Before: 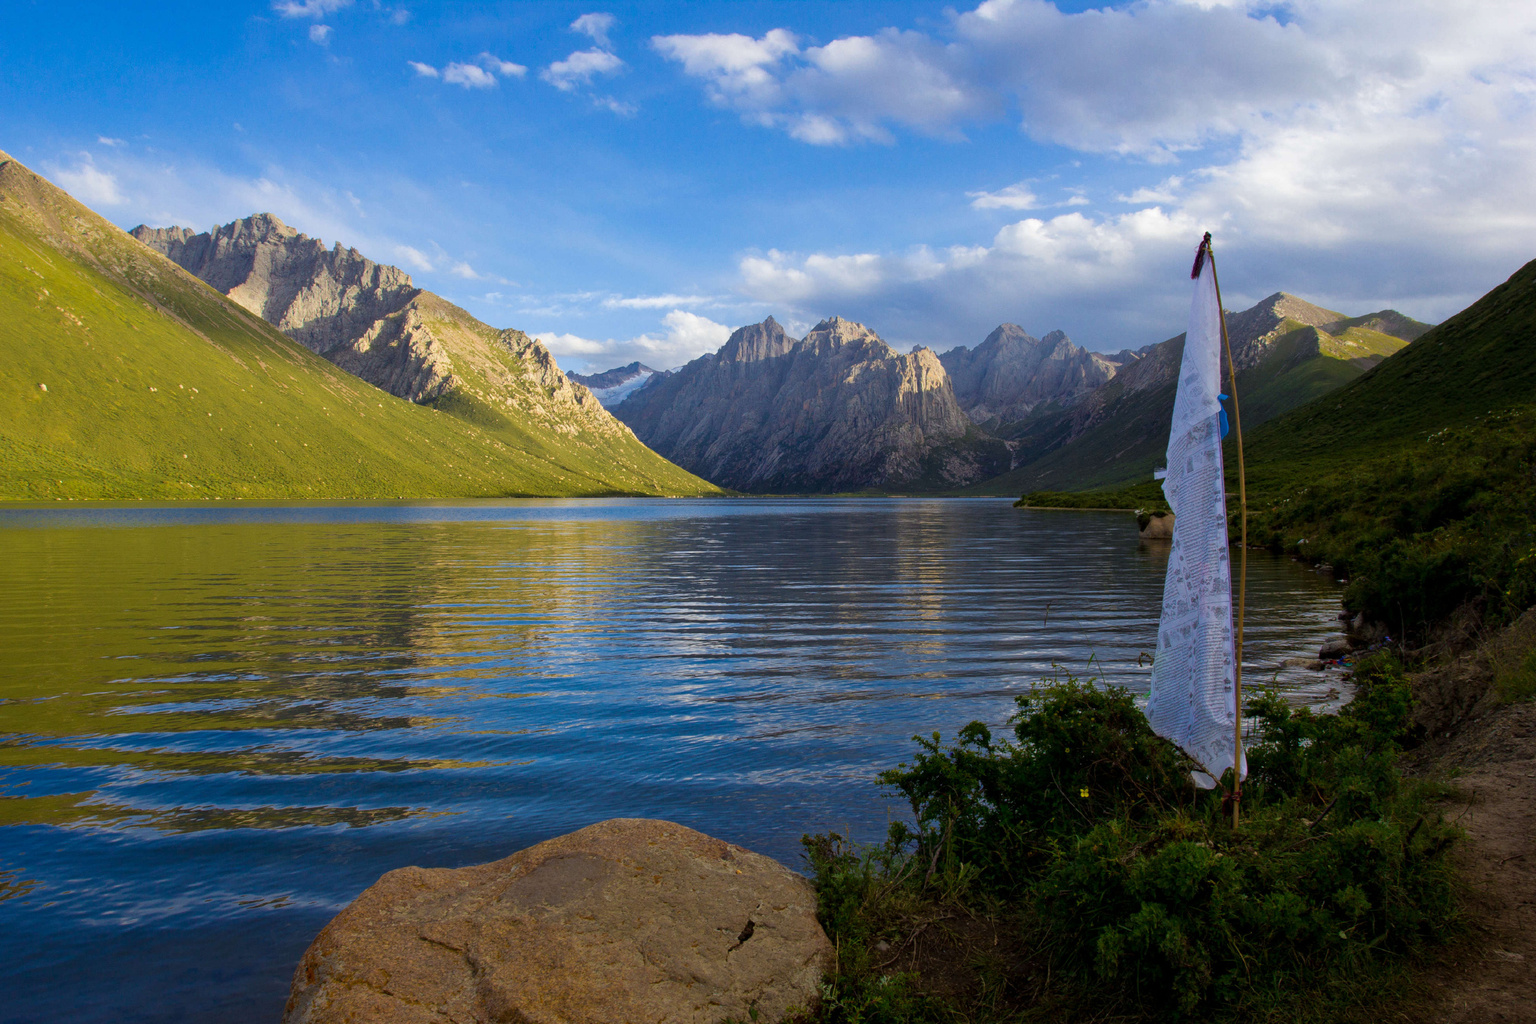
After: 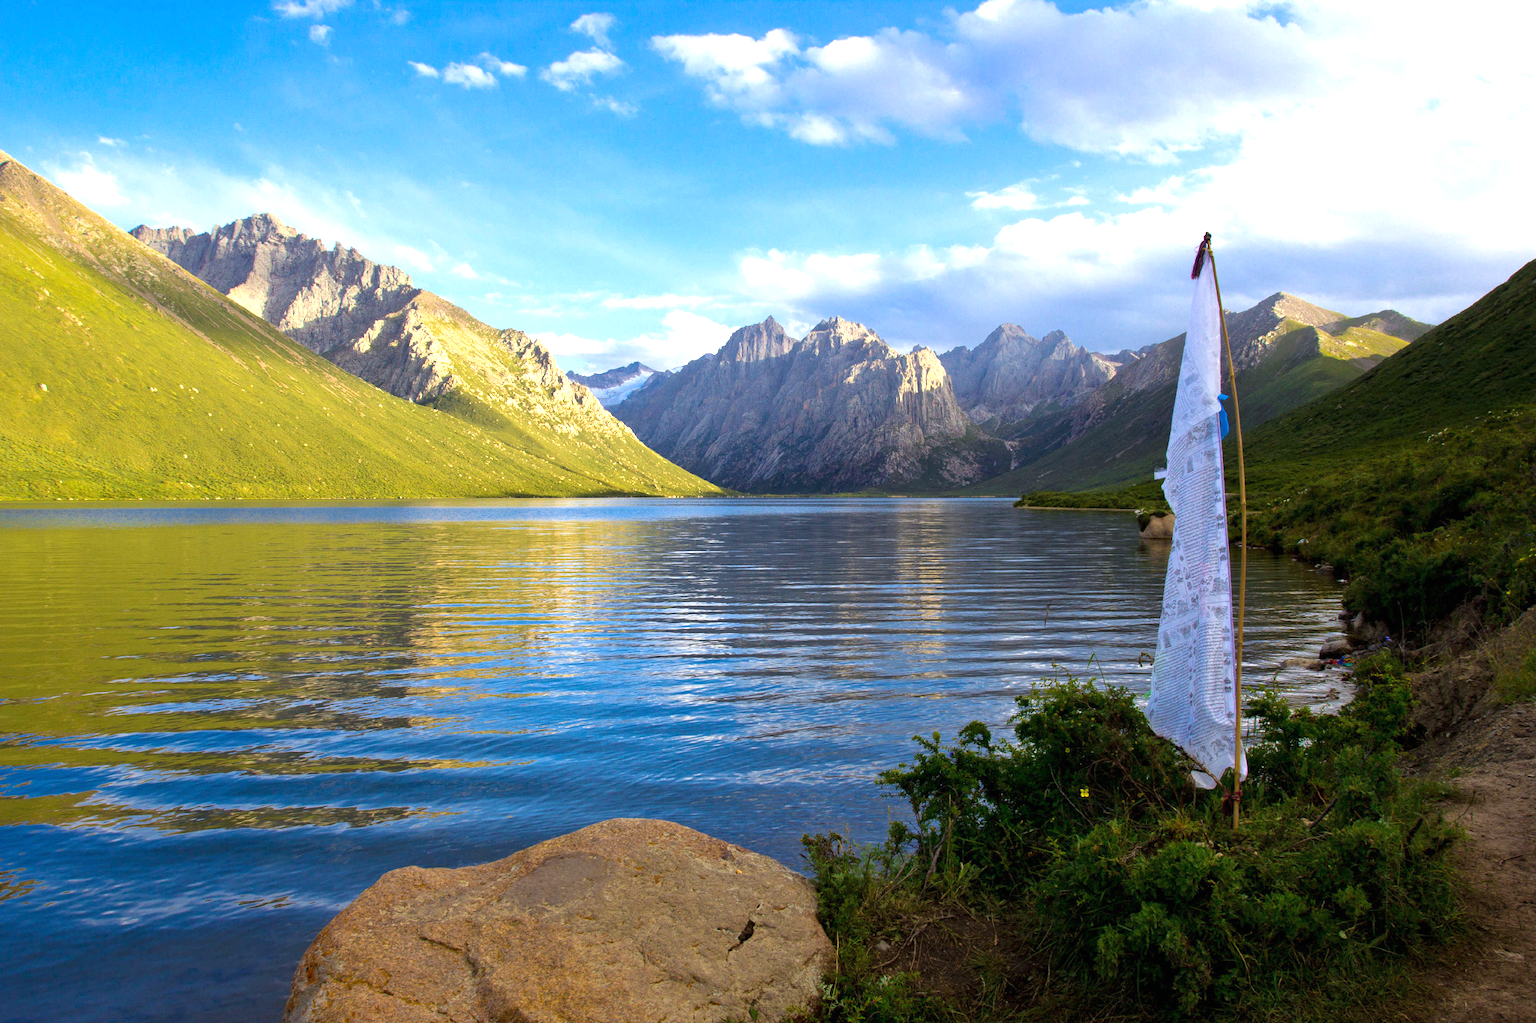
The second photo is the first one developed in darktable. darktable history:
color correction: highlights b* -0.014
exposure: black level correction 0, exposure 1 EV, compensate highlight preservation false
